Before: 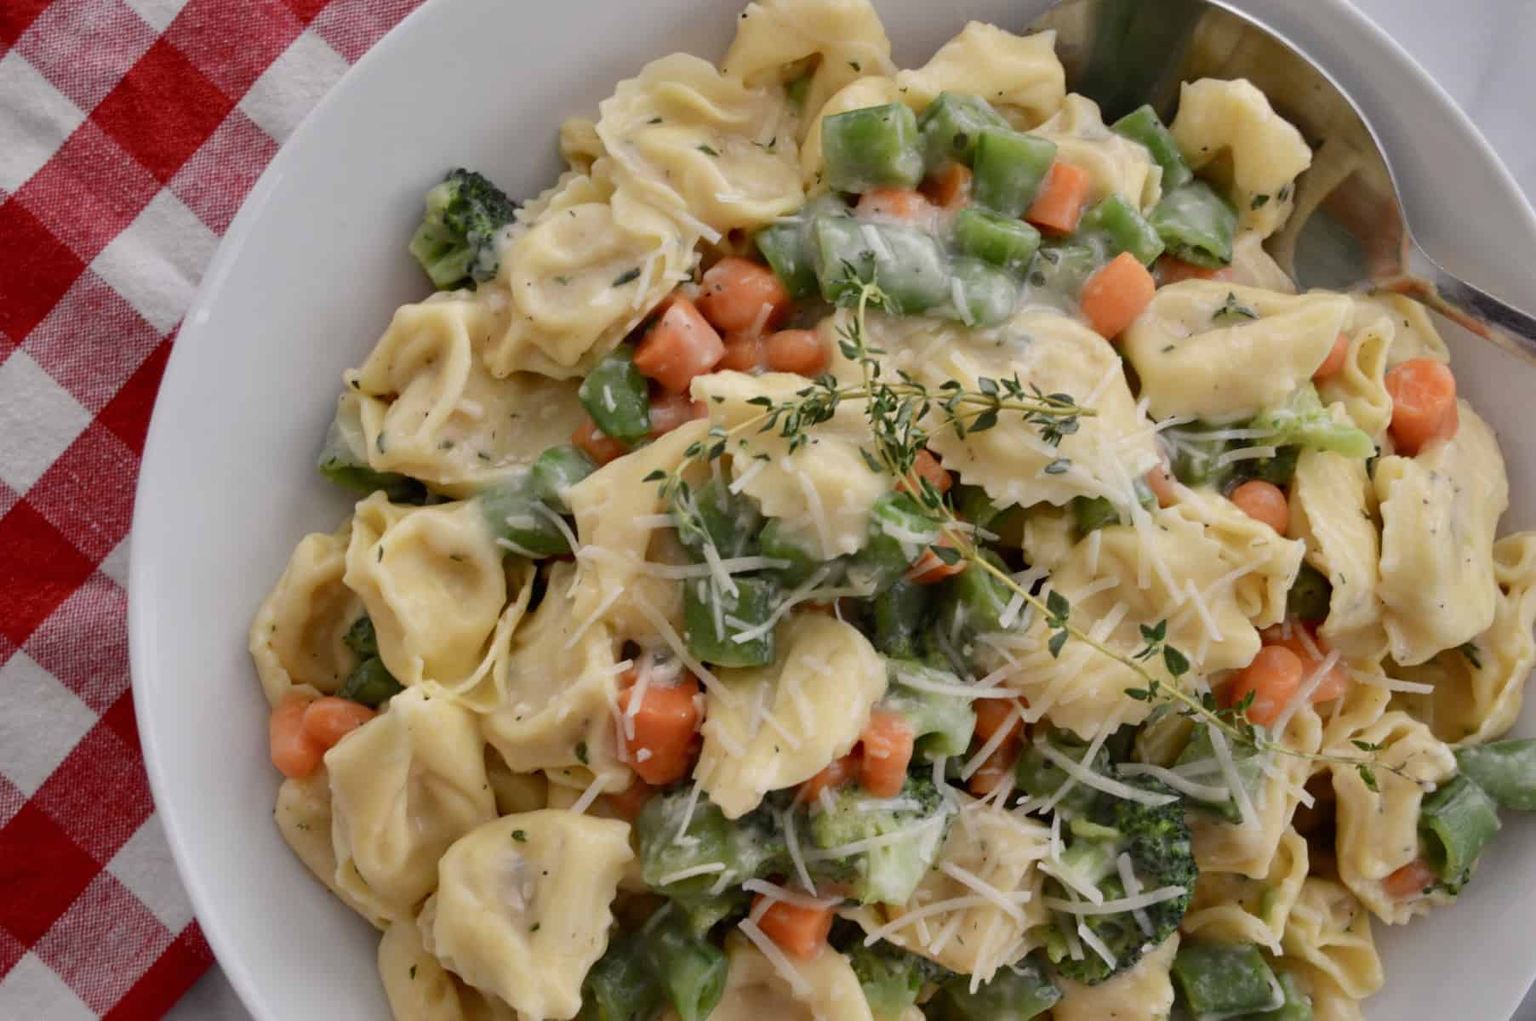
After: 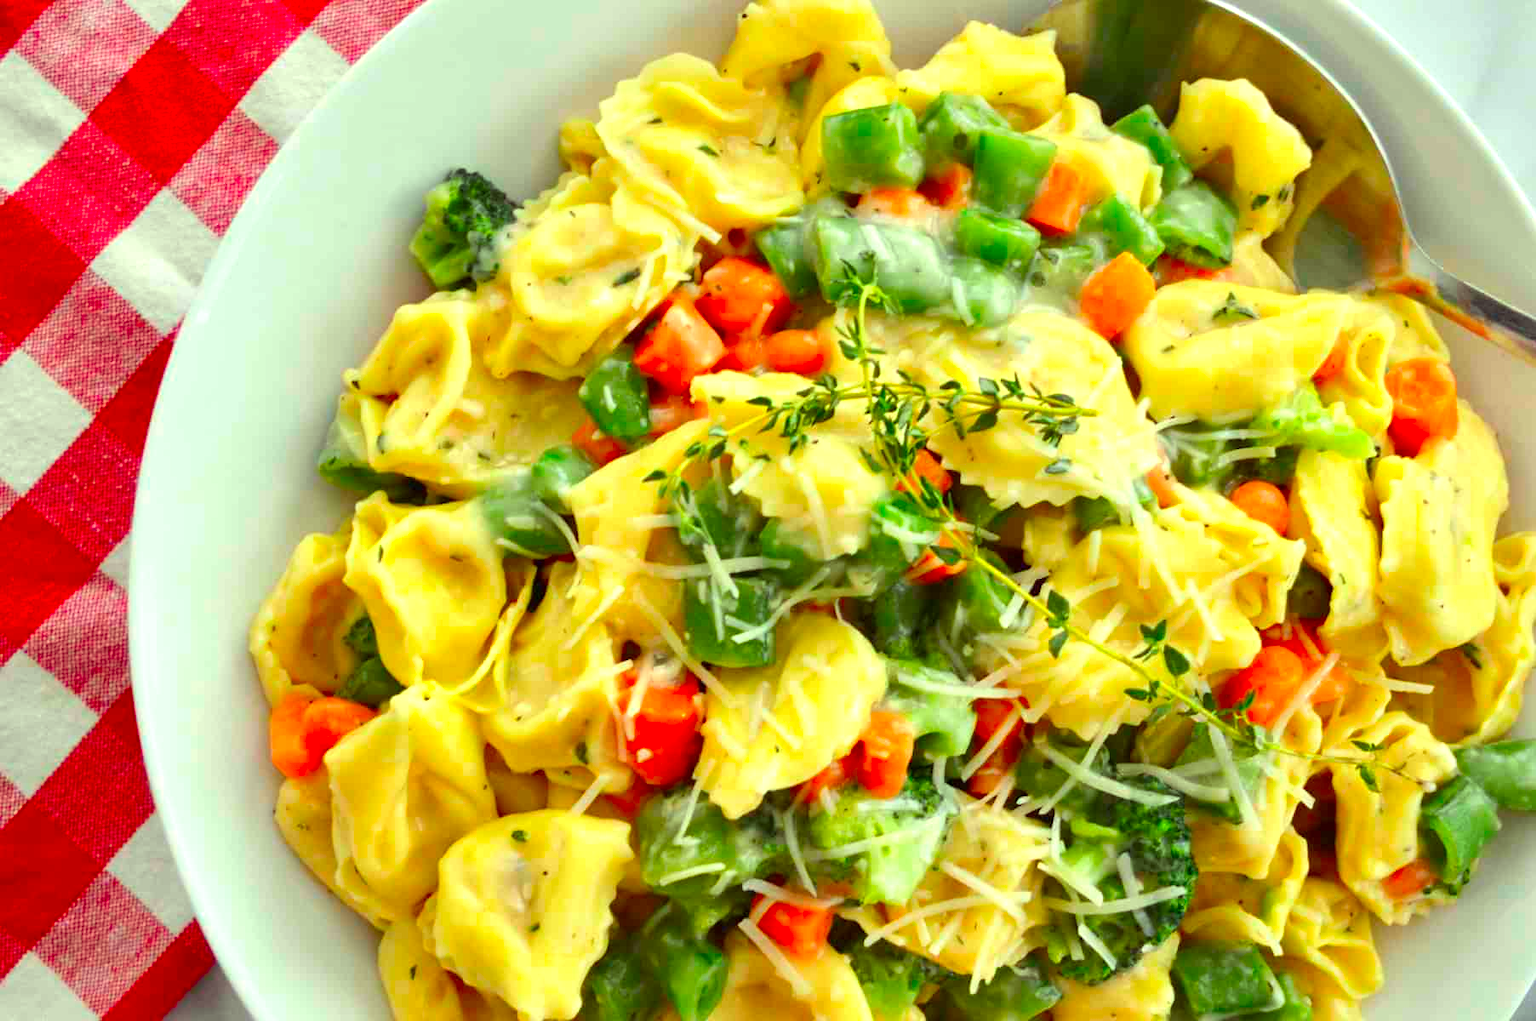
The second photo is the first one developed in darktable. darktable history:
color correction: highlights a* -10.77, highlights b* 9.8, saturation 1.72
exposure: exposure 1 EV, compensate highlight preservation false
